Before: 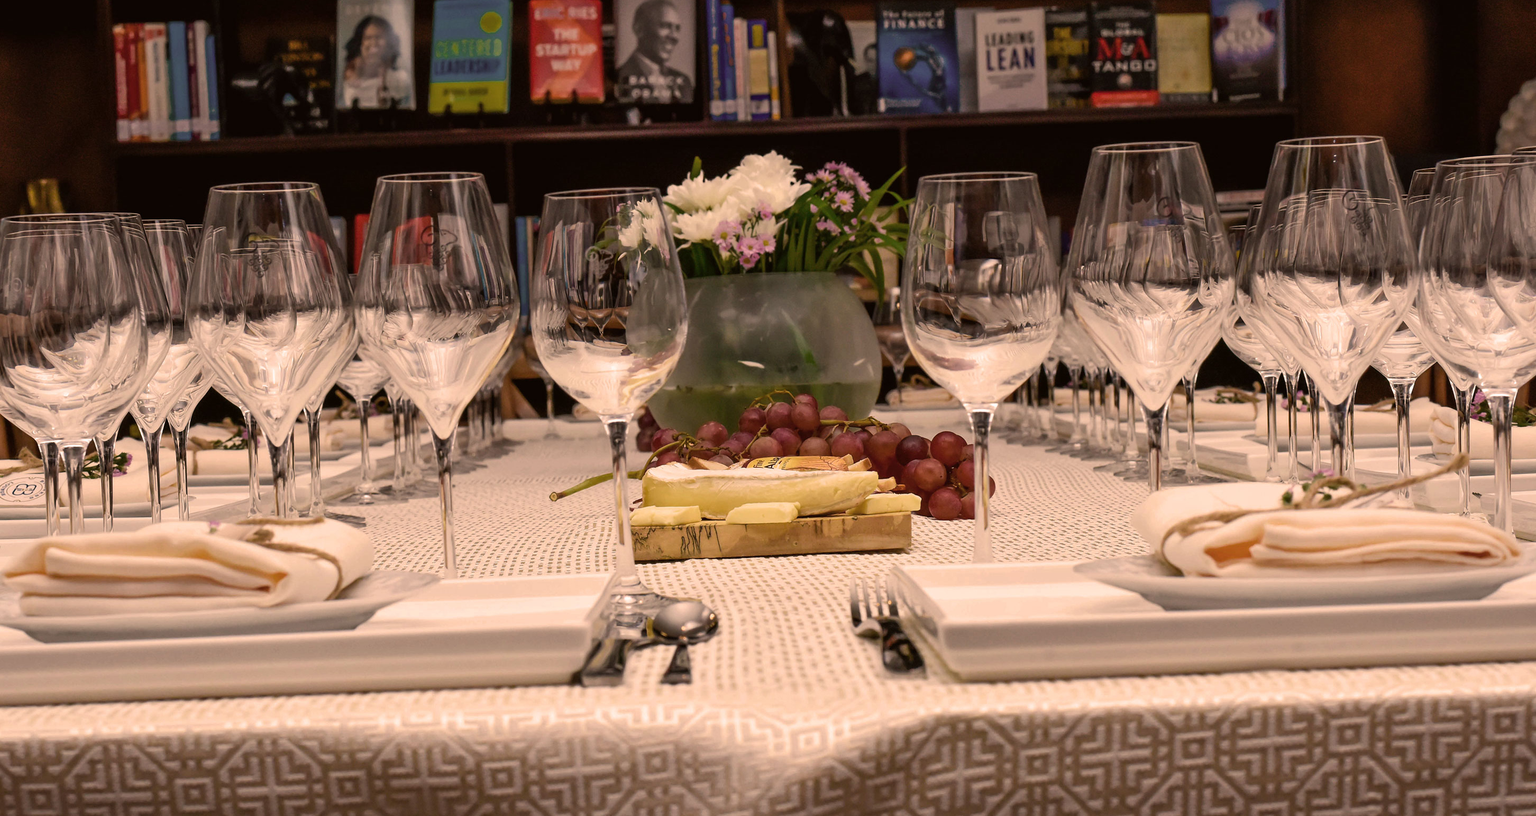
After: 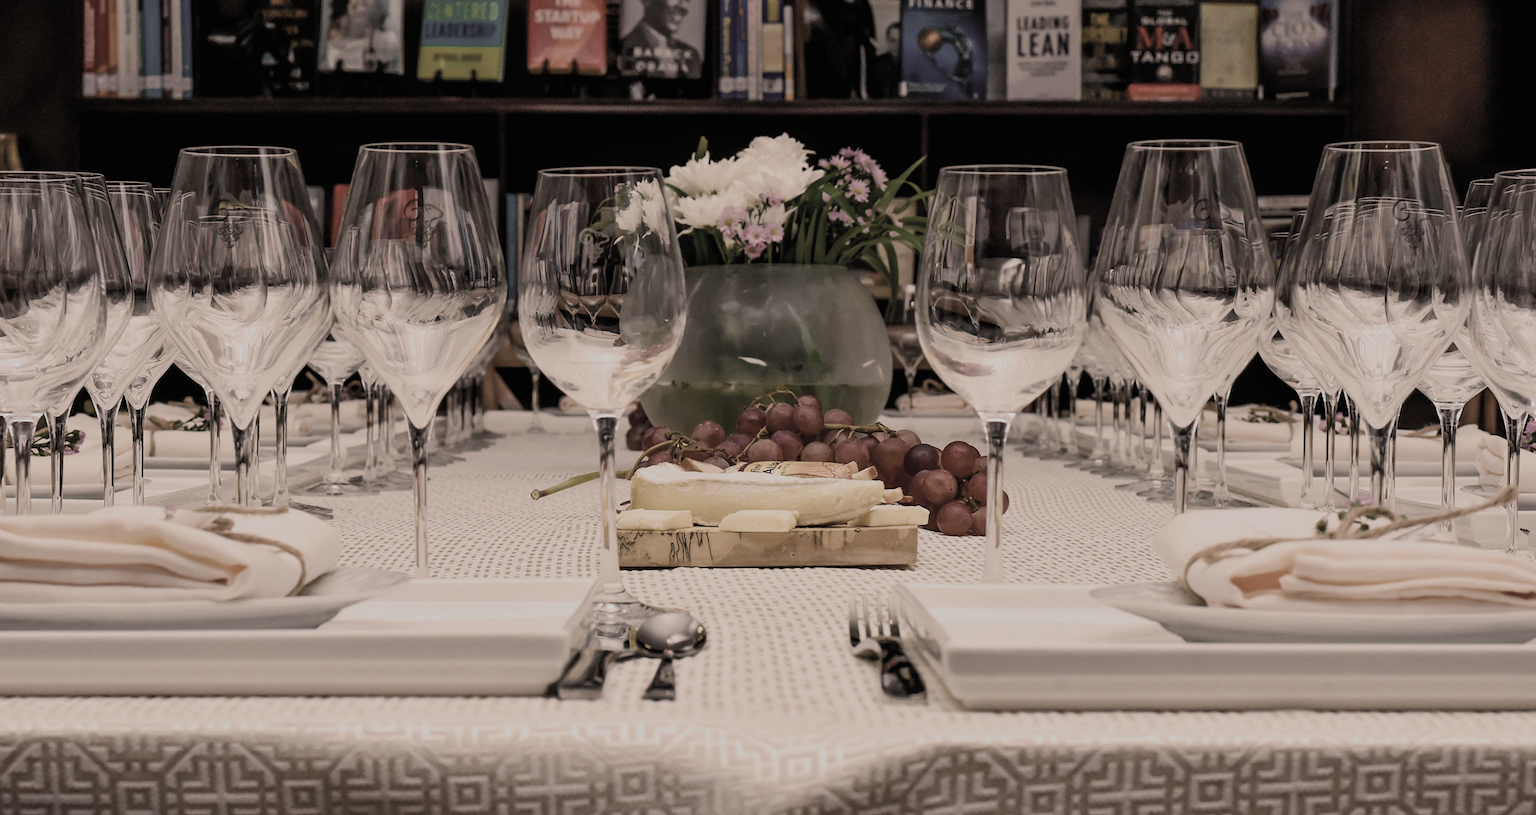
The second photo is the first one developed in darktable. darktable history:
color correction: highlights b* -0.028, saturation 0.516
crop and rotate: angle -2.21°
filmic rgb: black relative exposure -7.65 EV, white relative exposure 4.56 EV, hardness 3.61, color science v5 (2021), contrast in shadows safe, contrast in highlights safe
